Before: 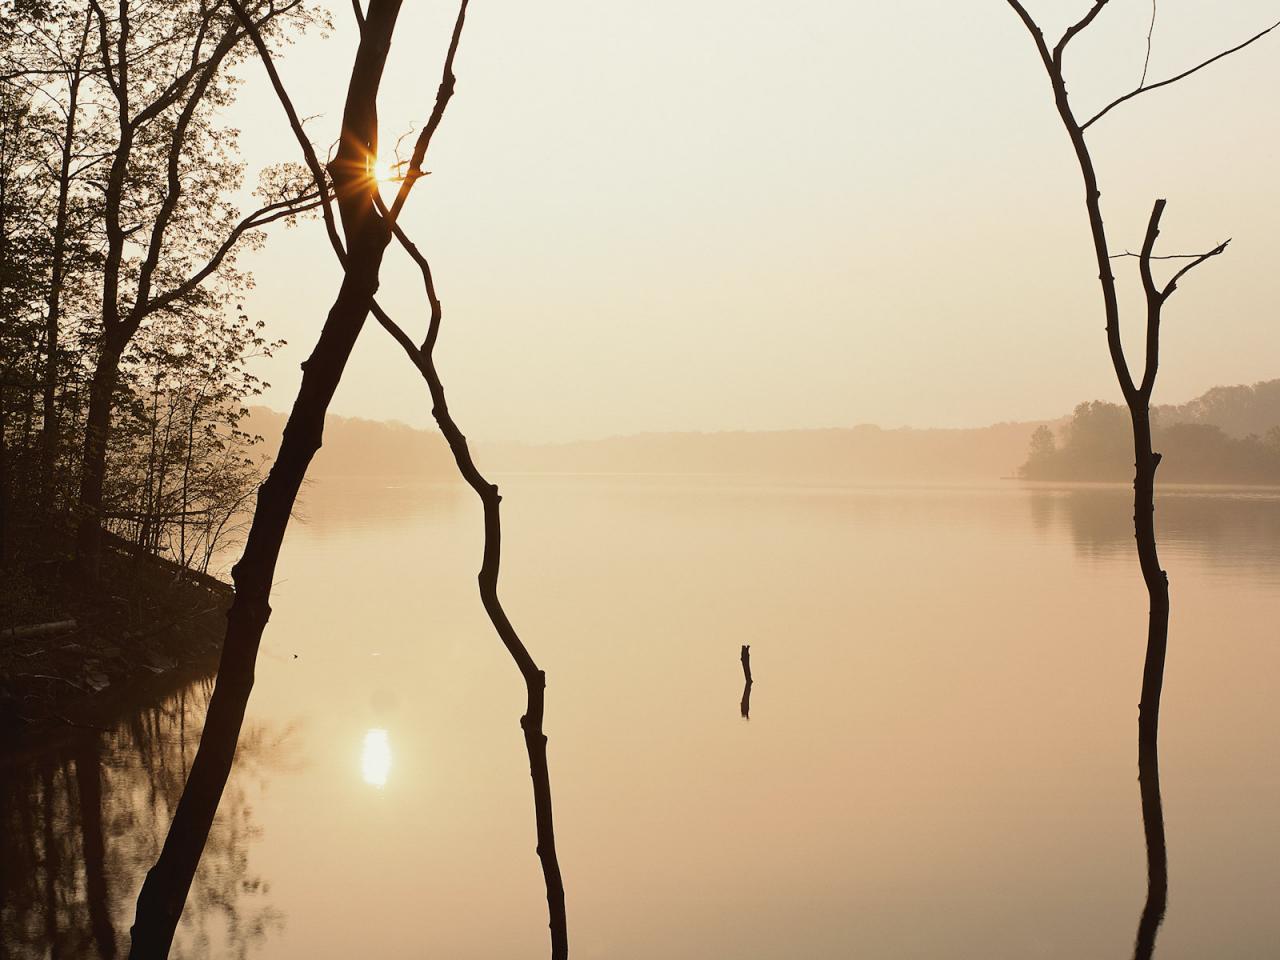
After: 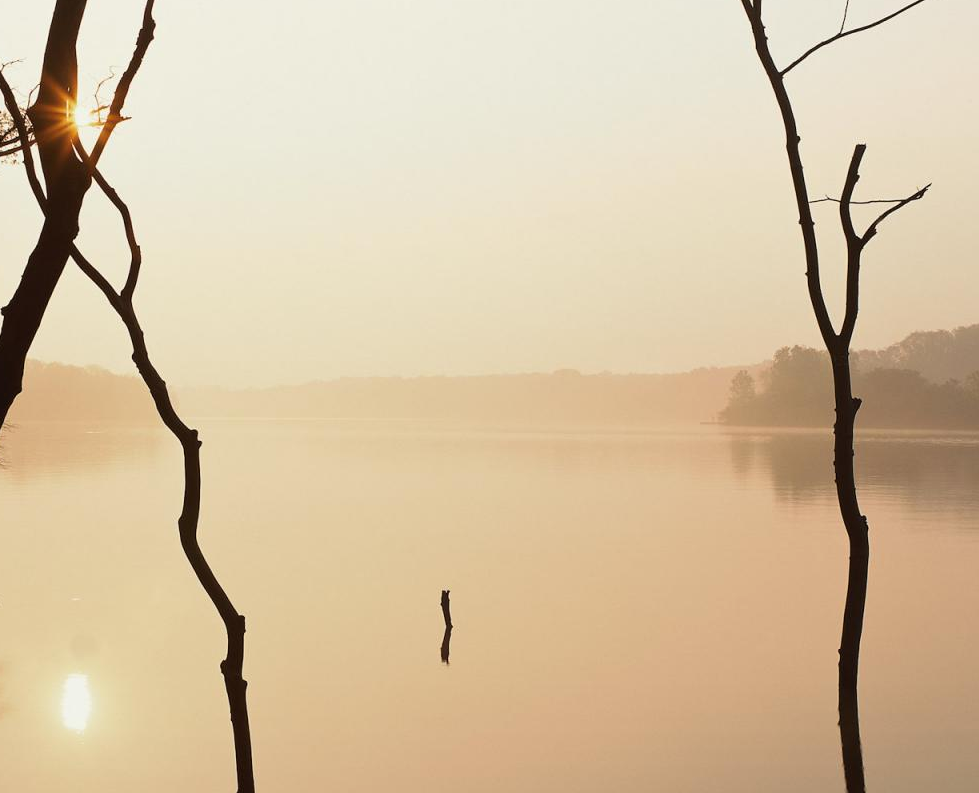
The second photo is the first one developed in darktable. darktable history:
levels: mode automatic, levels [0.016, 0.5, 0.996]
crop: left 23.449%, top 5.82%, bottom 11.564%
